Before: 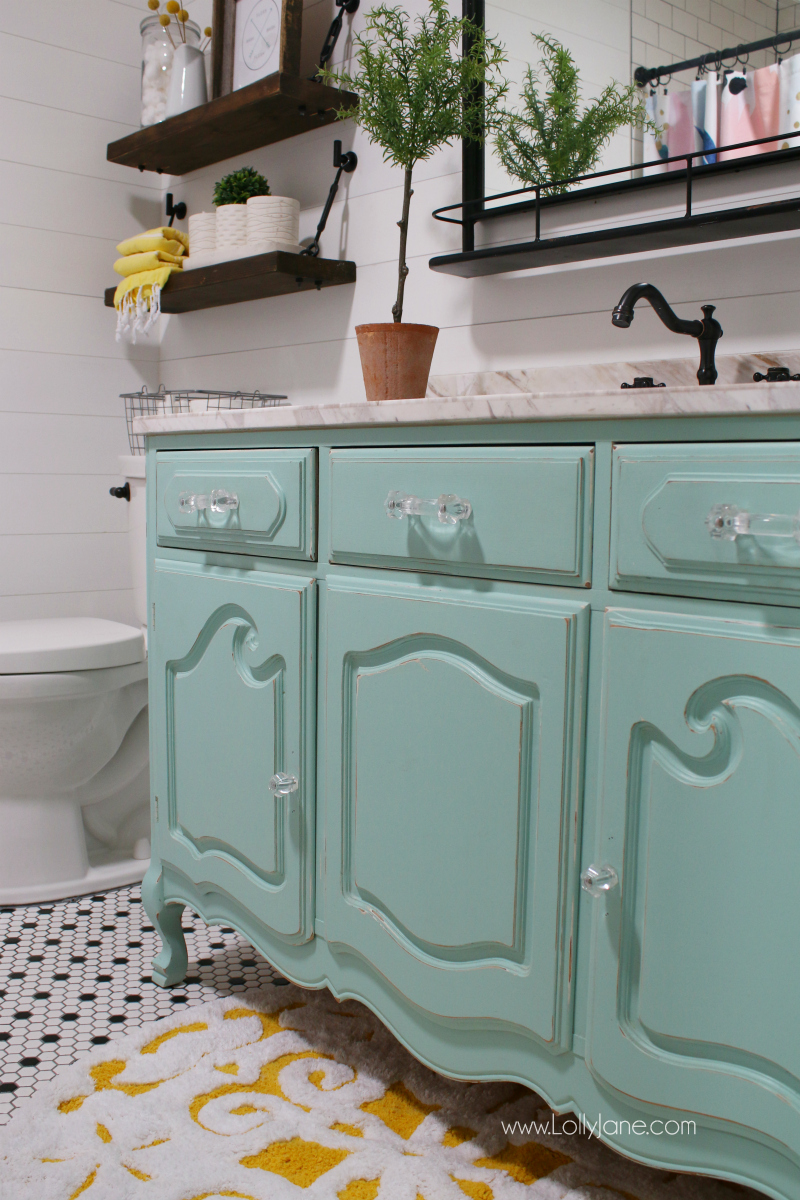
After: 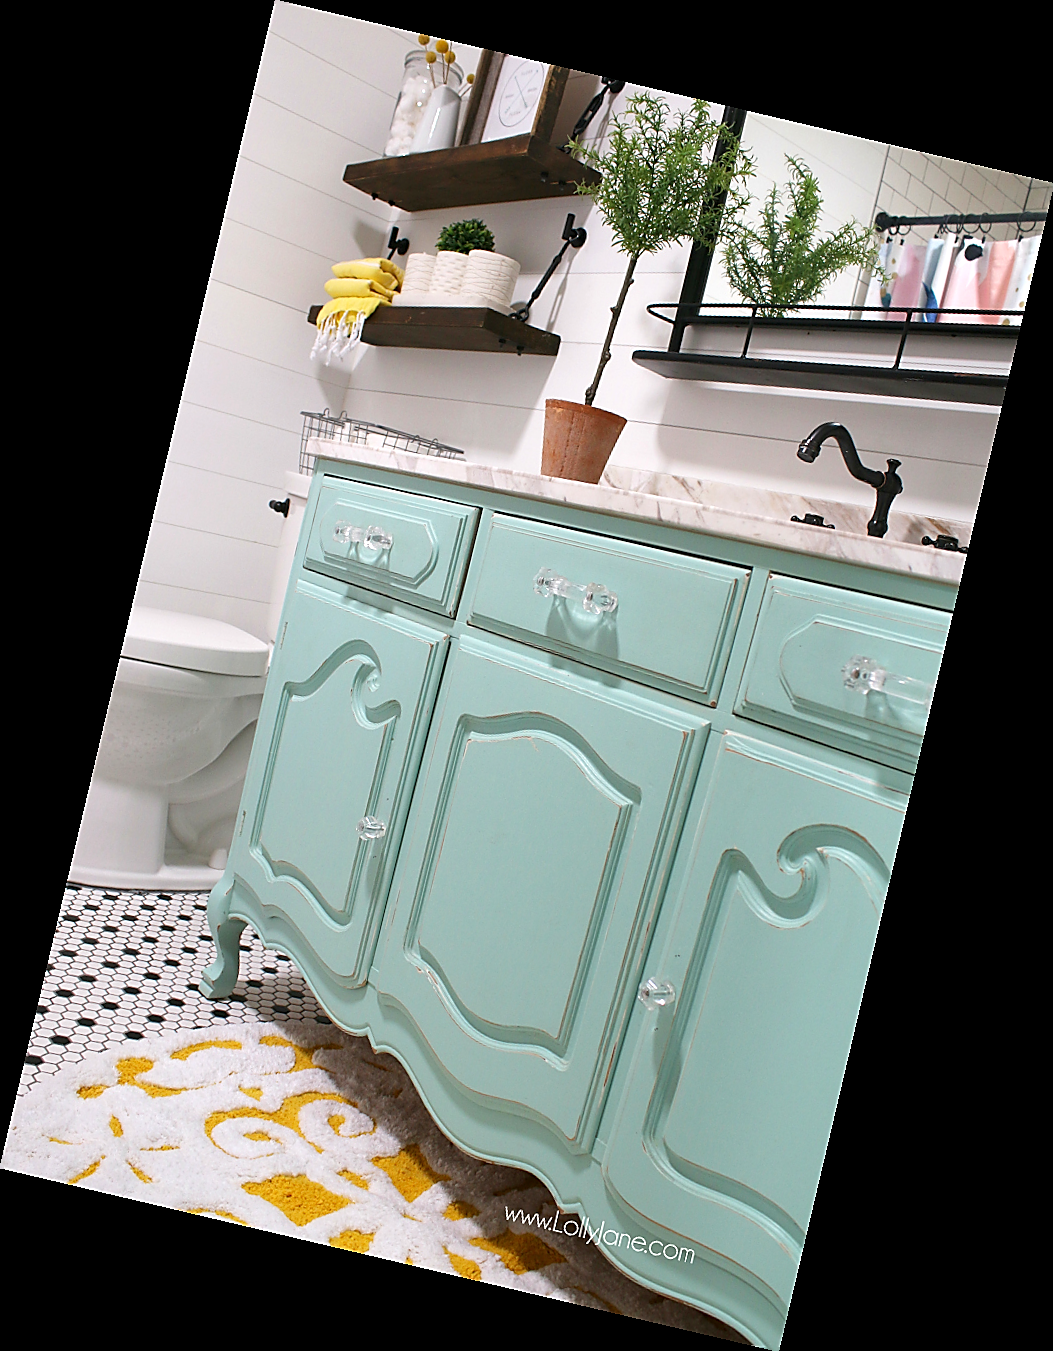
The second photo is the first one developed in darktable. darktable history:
rotate and perspective: rotation 13.27°, automatic cropping off
exposure: exposure 0.564 EV, compensate highlight preservation false
sharpen: radius 1.4, amount 1.25, threshold 0.7
